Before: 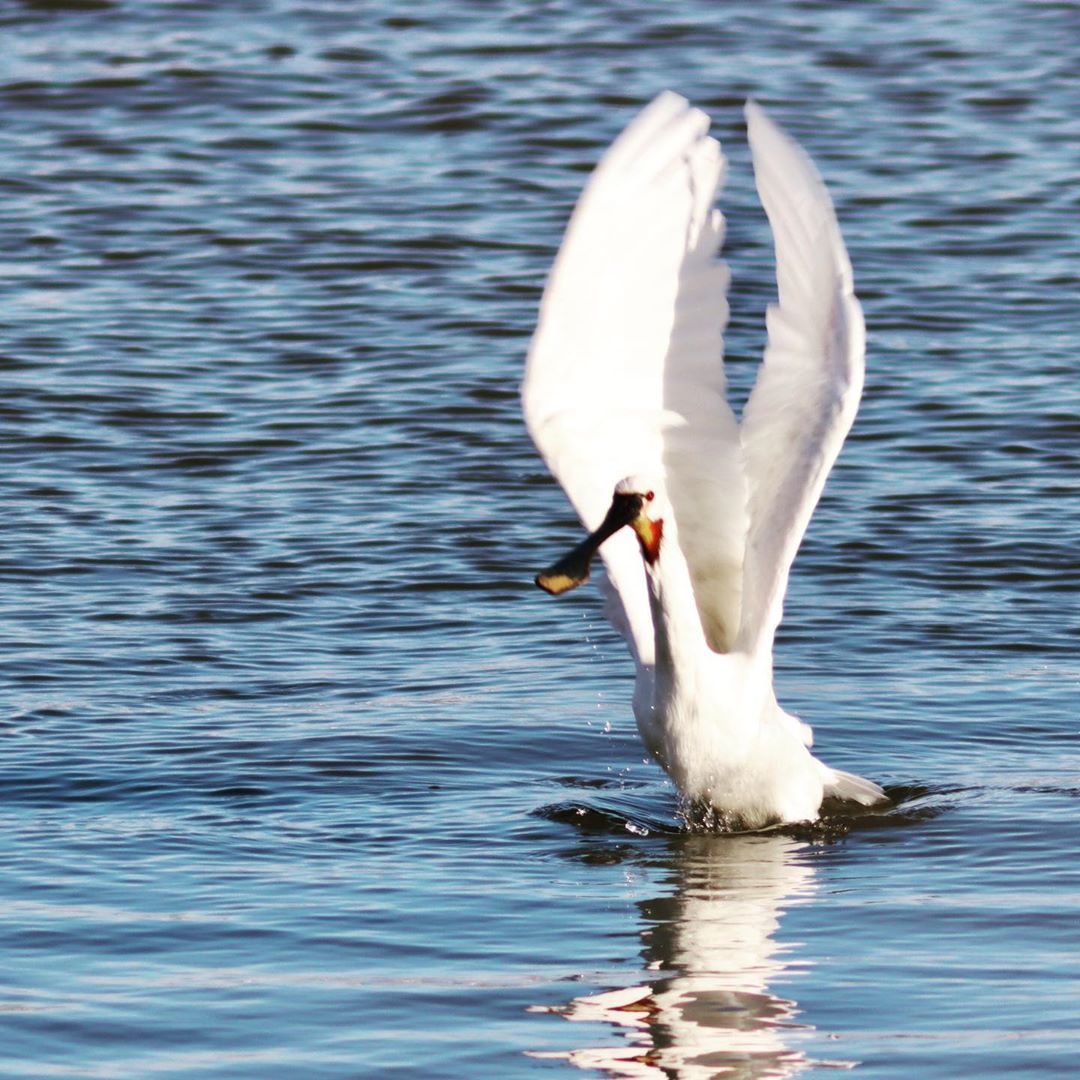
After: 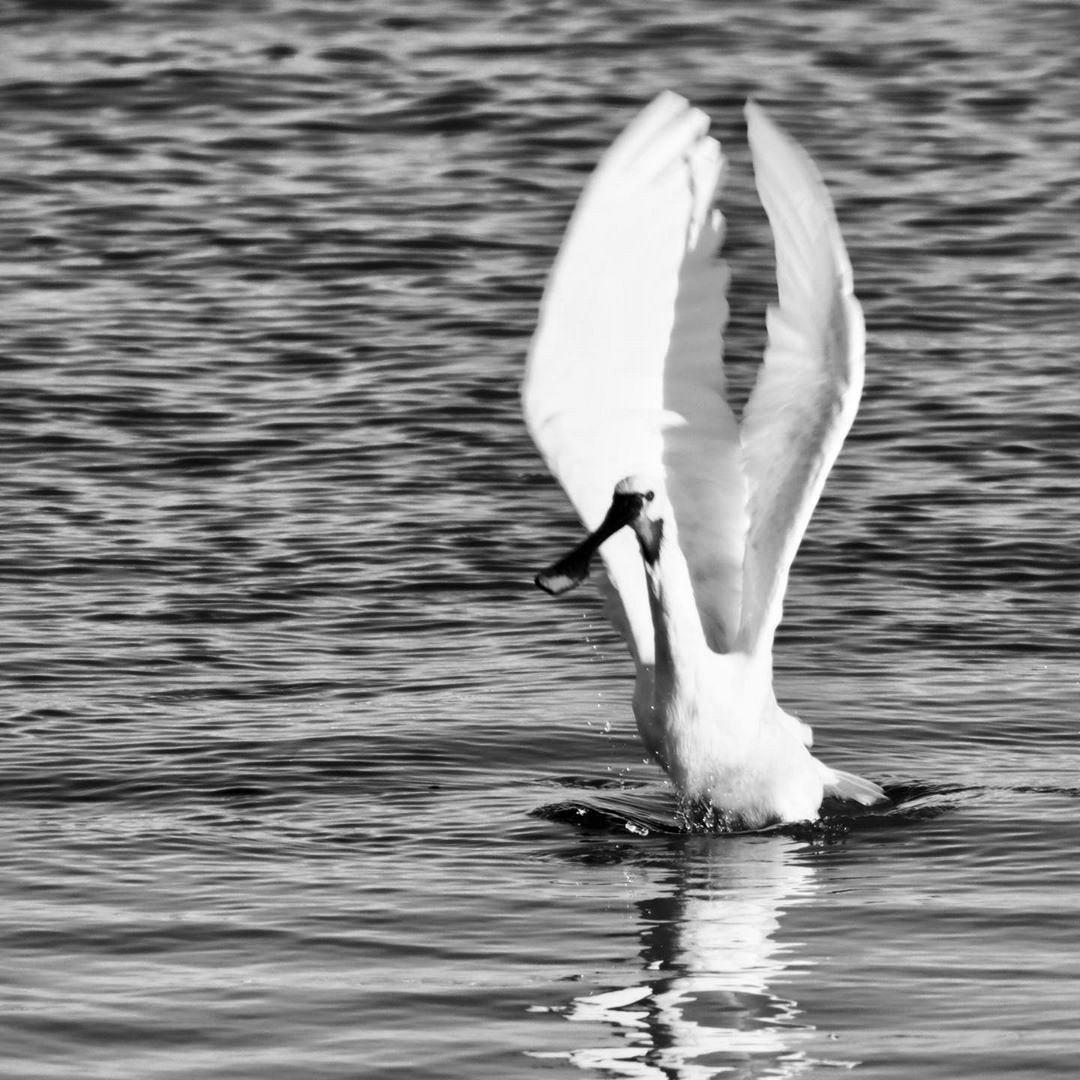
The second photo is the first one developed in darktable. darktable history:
white balance: red 0.984, blue 1.059
rotate and perspective: automatic cropping original format, crop left 0, crop top 0
exposure: exposure -0.21 EV, compensate highlight preservation false
local contrast: mode bilateral grid, contrast 20, coarseness 50, detail 171%, midtone range 0.2
color balance rgb: linear chroma grading › global chroma 15%, perceptual saturation grading › global saturation 30%
monochrome: size 1
